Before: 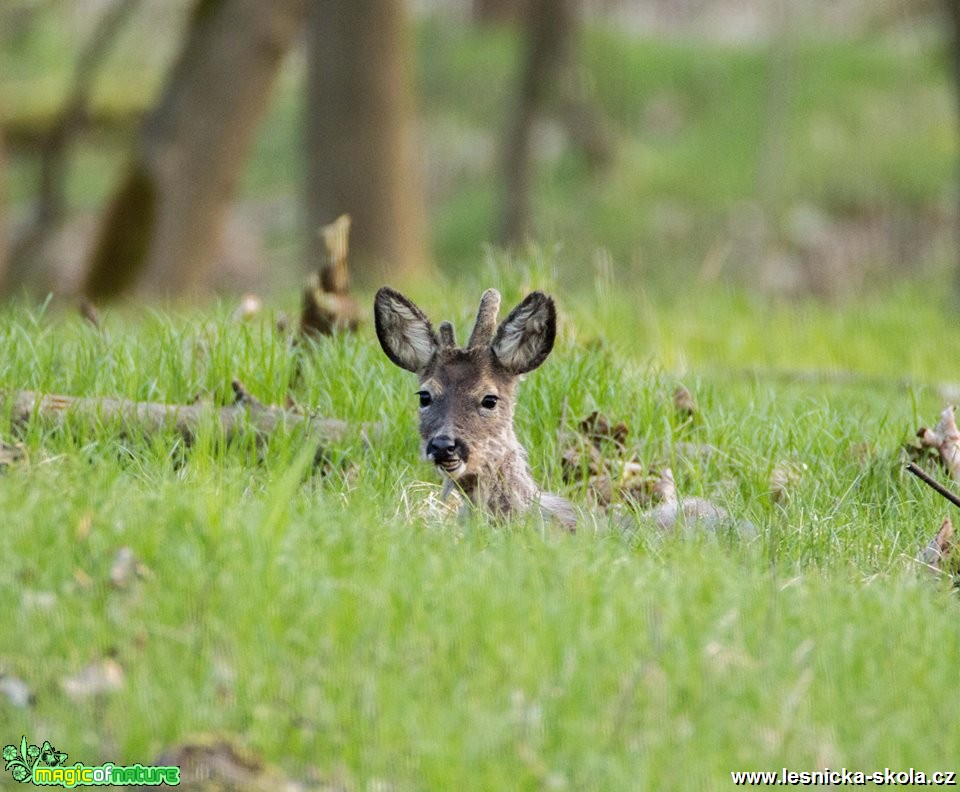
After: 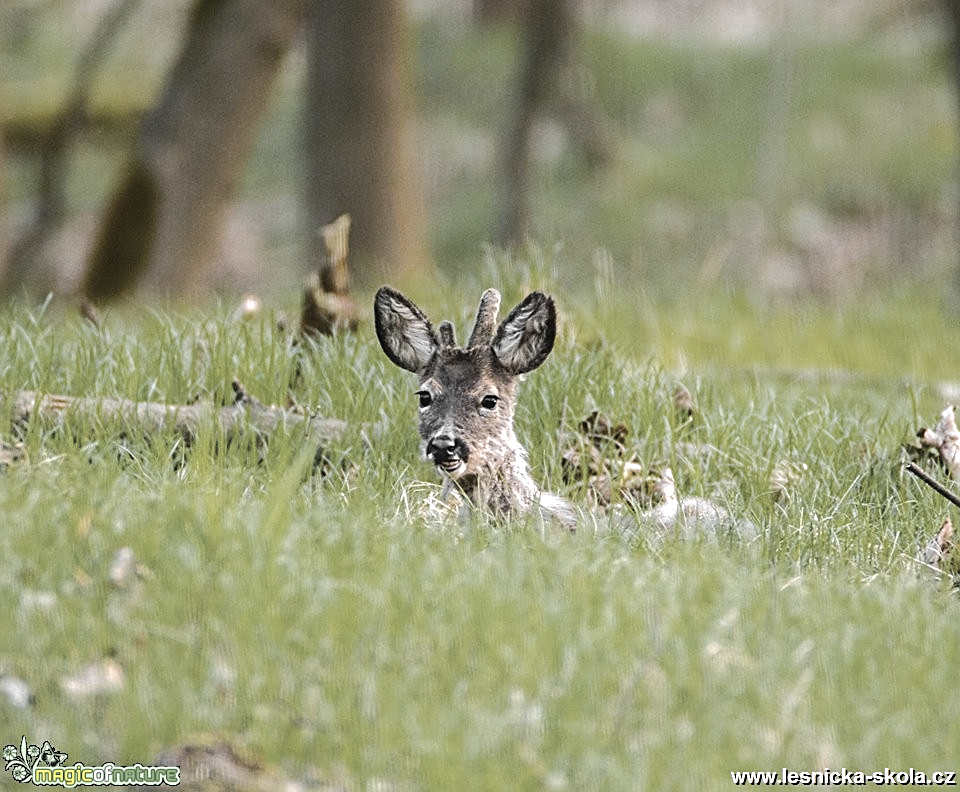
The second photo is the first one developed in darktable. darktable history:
color balance rgb: highlights gain › chroma 1.493%, highlights gain › hue 312.59°, global offset › luminance -0.286%, global offset › hue 262.96°, perceptual saturation grading › global saturation 35.854%, perceptual saturation grading › shadows 34.95%, perceptual brilliance grading › highlights 17.777%, perceptual brilliance grading › mid-tones 31.206%, perceptual brilliance grading › shadows -30.812%, global vibrance 20%
sharpen: on, module defaults
color zones: curves: ch0 [(0, 0.613) (0.01, 0.613) (0.245, 0.448) (0.498, 0.529) (0.642, 0.665) (0.879, 0.777) (0.99, 0.613)]; ch1 [(0, 0.035) (0.121, 0.189) (0.259, 0.197) (0.415, 0.061) (0.589, 0.022) (0.732, 0.022) (0.857, 0.026) (0.991, 0.053)]
contrast equalizer: y [[0.439, 0.44, 0.442, 0.457, 0.493, 0.498], [0.5 ×6], [0.5 ×6], [0 ×6], [0 ×6]]
